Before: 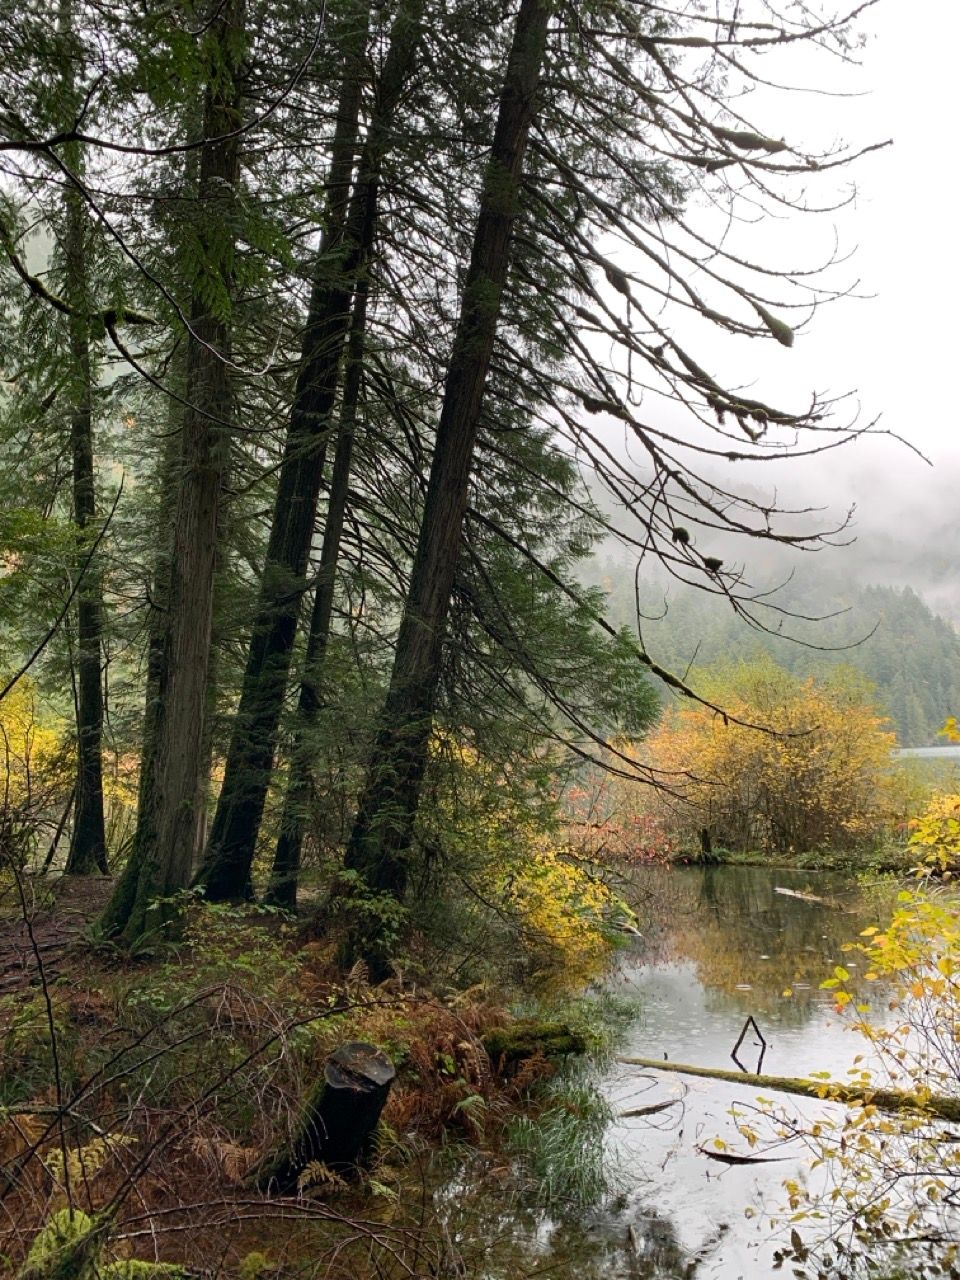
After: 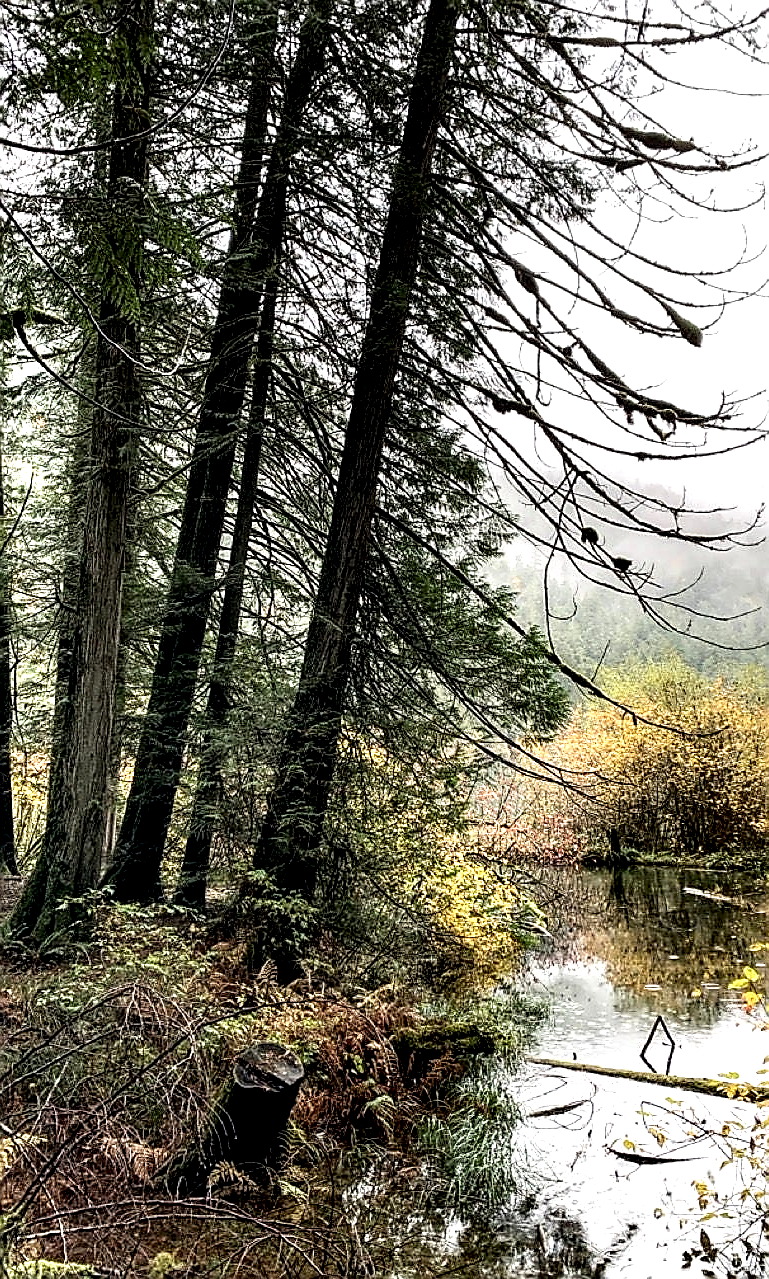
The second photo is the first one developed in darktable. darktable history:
contrast brightness saturation: saturation -0.104
sharpen: radius 1.381, amount 1.261, threshold 0.82
tone equalizer: -8 EV -0.002 EV, -7 EV 0.004 EV, -6 EV -0.04 EV, -5 EV 0.014 EV, -4 EV -0.022 EV, -3 EV 0.005 EV, -2 EV -0.052 EV, -1 EV -0.27 EV, +0 EV -0.589 EV, edges refinement/feathering 500, mask exposure compensation -1.57 EV, preserve details no
local contrast: shadows 182%, detail 227%
crop and rotate: left 9.576%, right 10.232%
exposure: exposure 0.655 EV, compensate exposure bias true, compensate highlight preservation false
